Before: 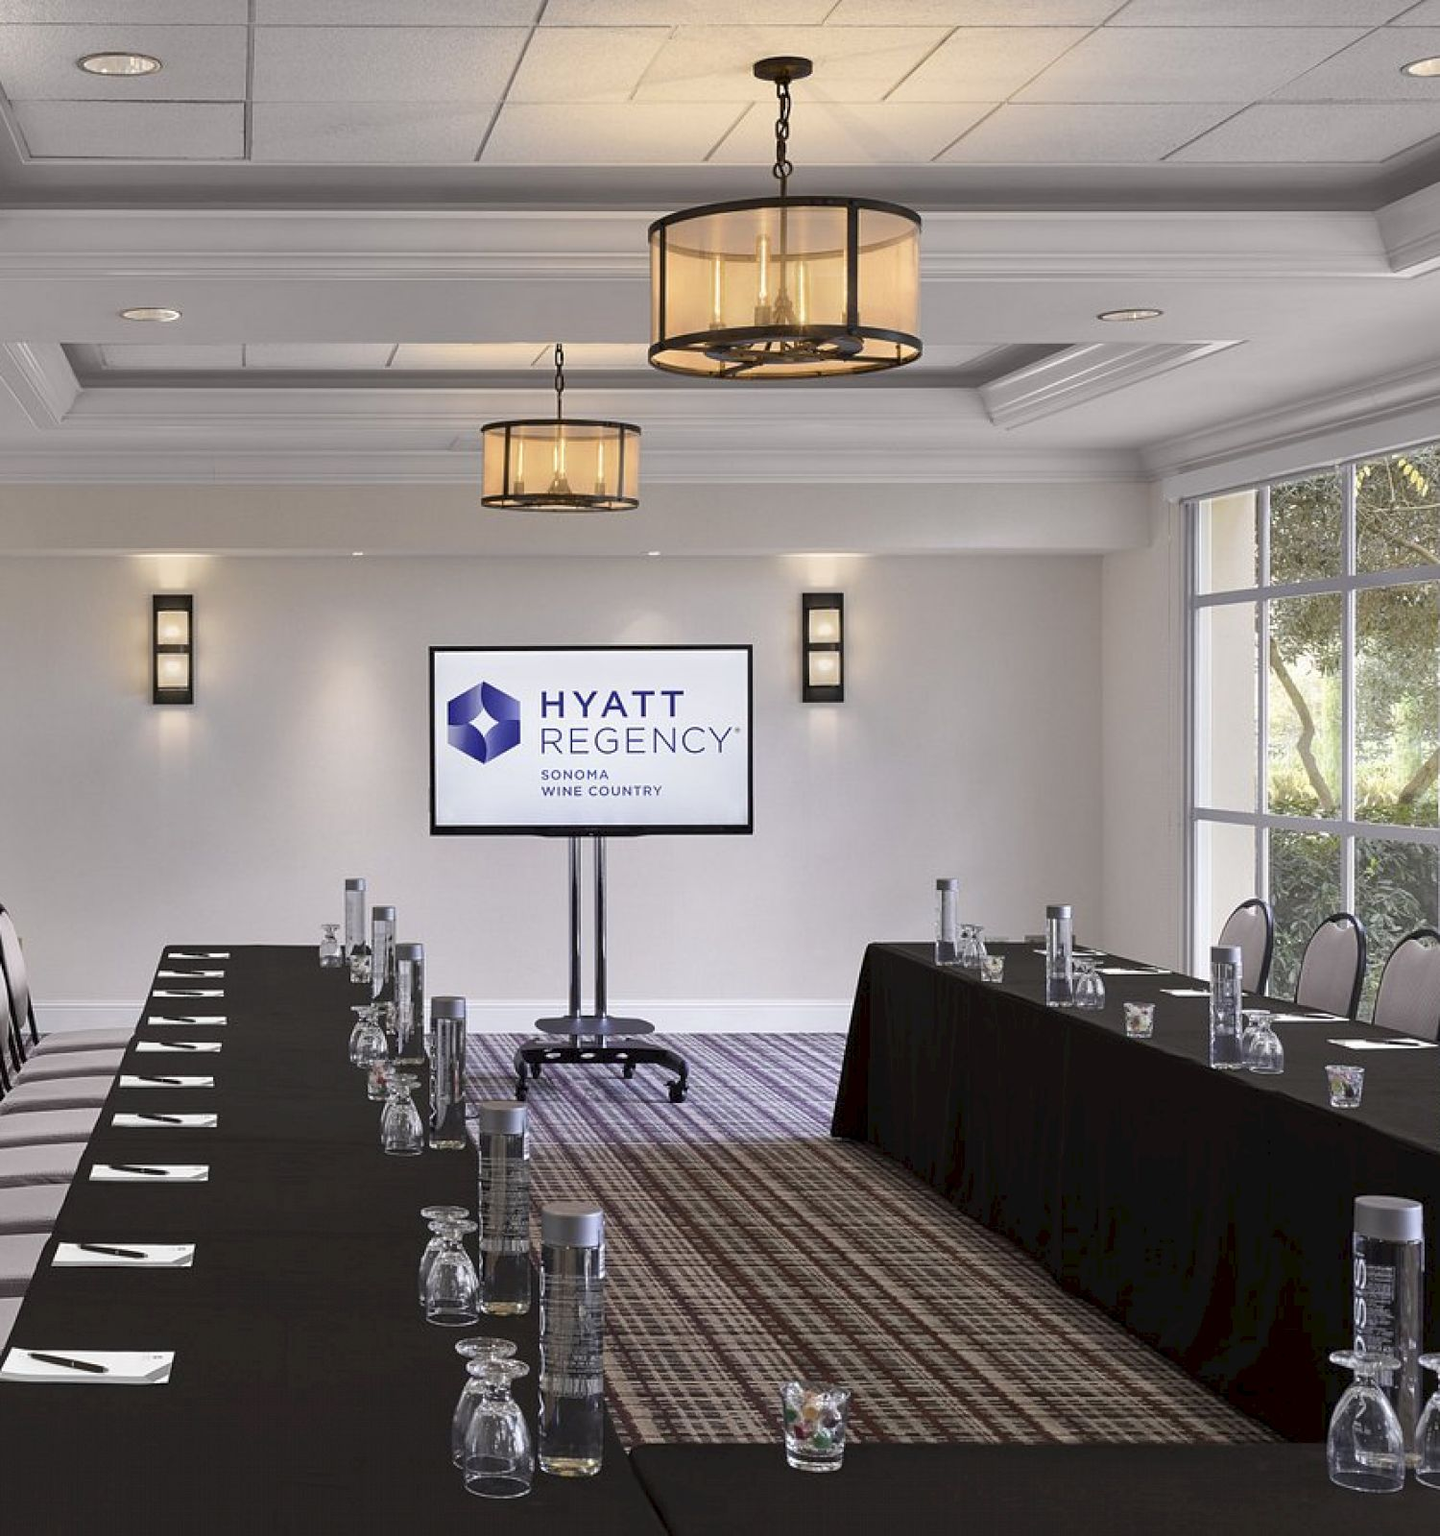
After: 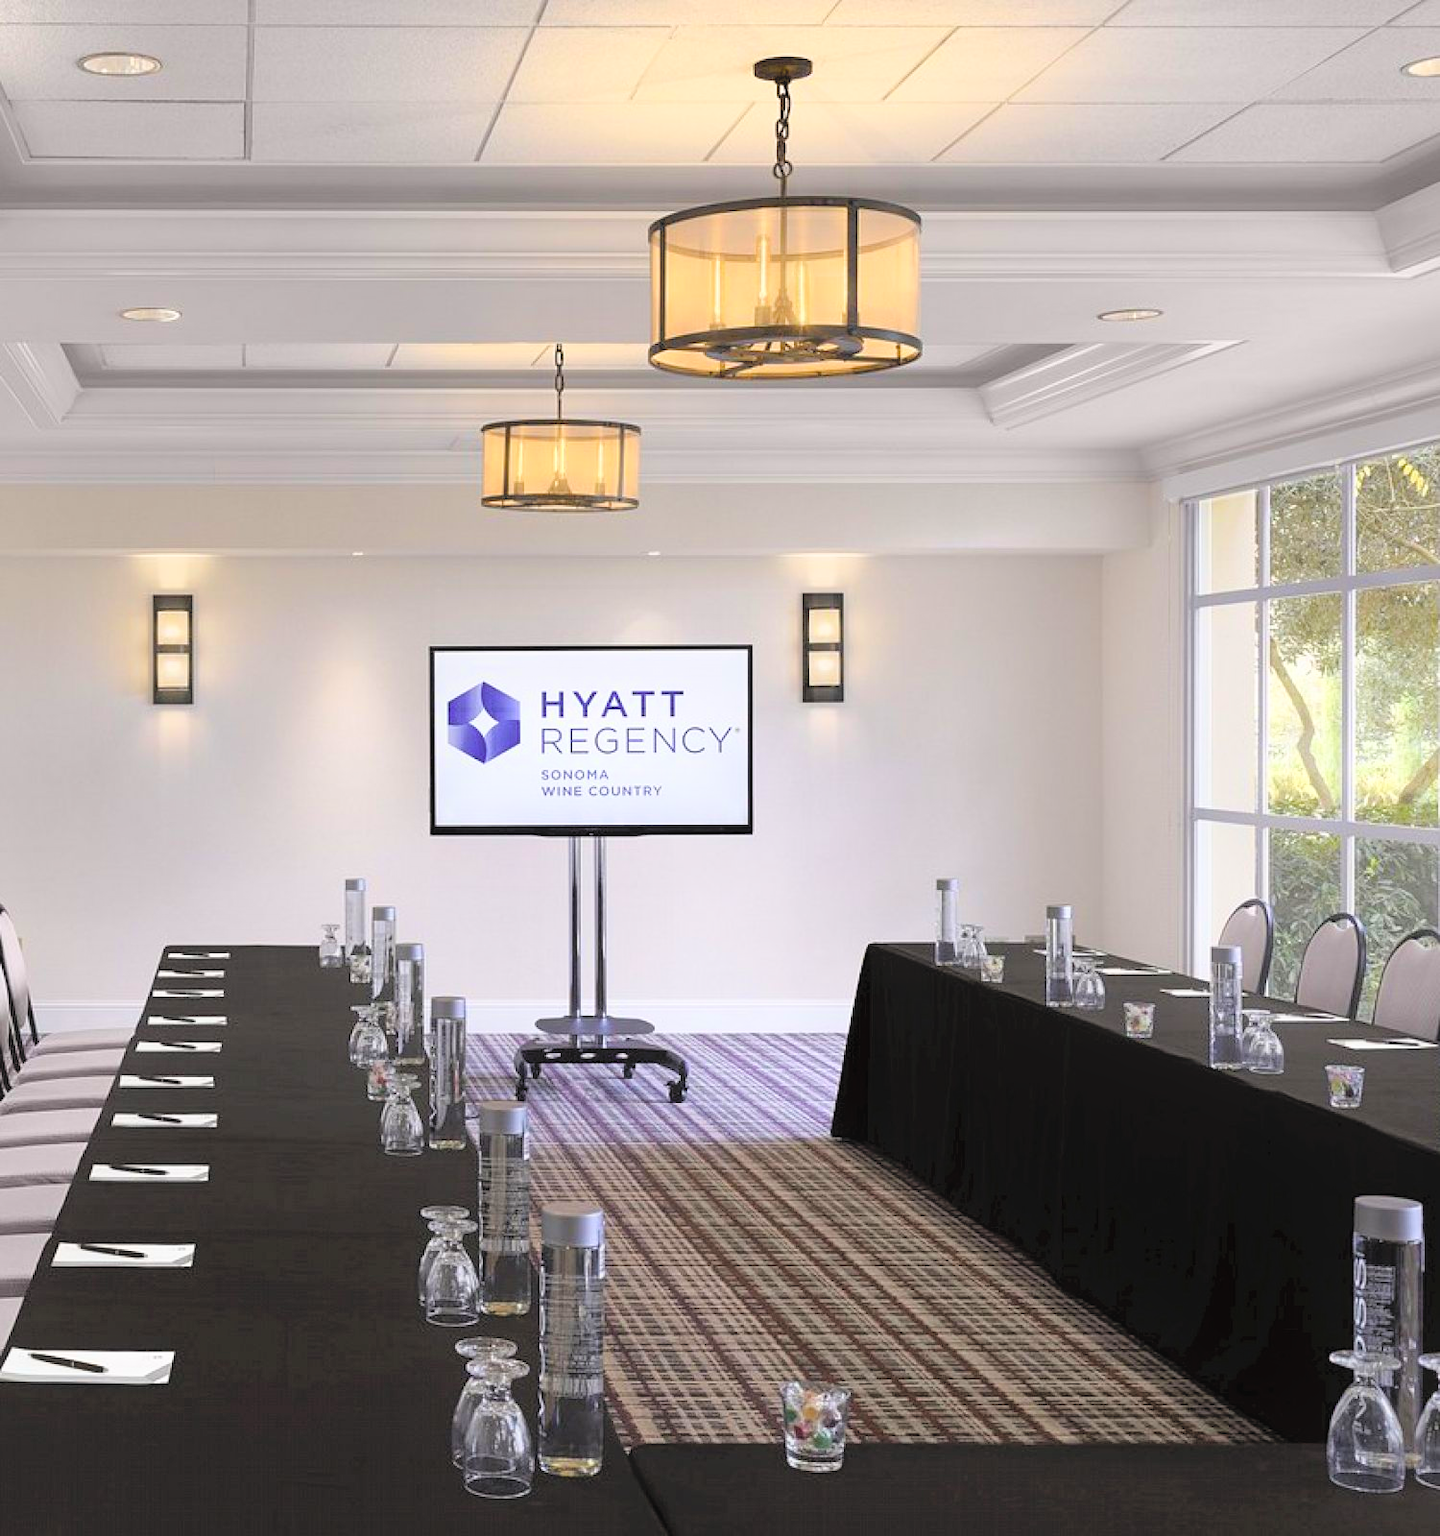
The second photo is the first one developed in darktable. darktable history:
velvia: strength 32.61%, mid-tones bias 0.205
filmic rgb: black relative exposure -7.99 EV, white relative exposure 2.45 EV, hardness 6.31
contrast equalizer: octaves 7, y [[0.46, 0.454, 0.451, 0.451, 0.455, 0.46], [0.5 ×6], [0.5 ×6], [0 ×6], [0 ×6]]
contrast brightness saturation: brightness 0.287
